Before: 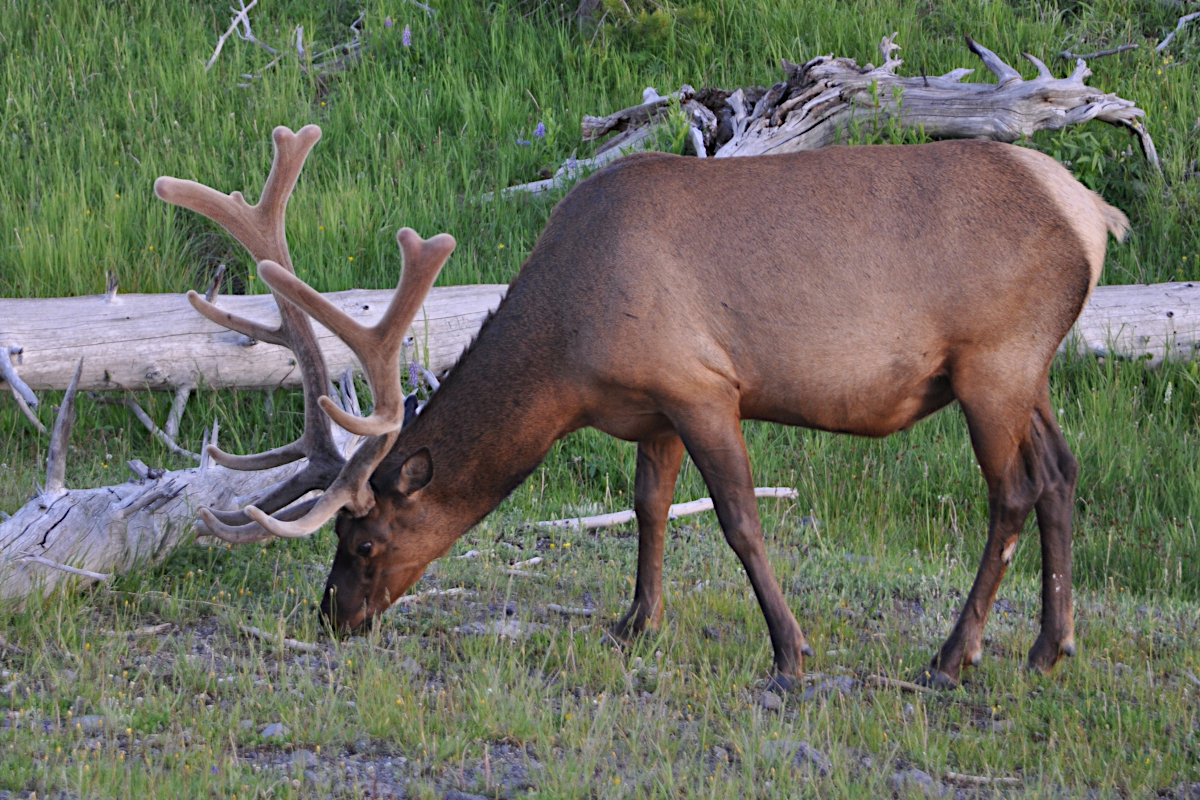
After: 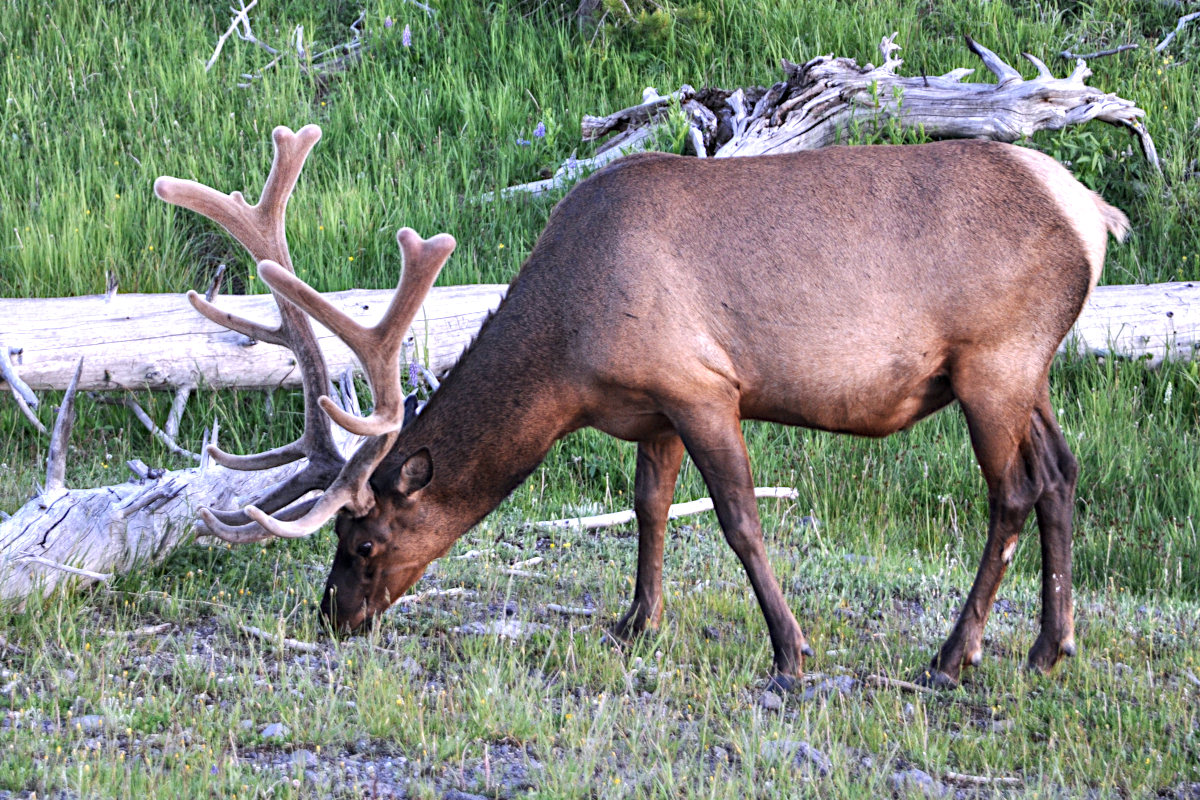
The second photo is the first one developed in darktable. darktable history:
local contrast: detail 130%
exposure: exposure 0.497 EV, compensate highlight preservation false
tone equalizer: -8 EV -0.407 EV, -7 EV -0.376 EV, -6 EV -0.357 EV, -5 EV -0.204 EV, -3 EV 0.218 EV, -2 EV 0.357 EV, -1 EV 0.397 EV, +0 EV 0.415 EV, edges refinement/feathering 500, mask exposure compensation -1.57 EV, preserve details no
color calibration: illuminant as shot in camera, x 0.358, y 0.373, temperature 4628.91 K
